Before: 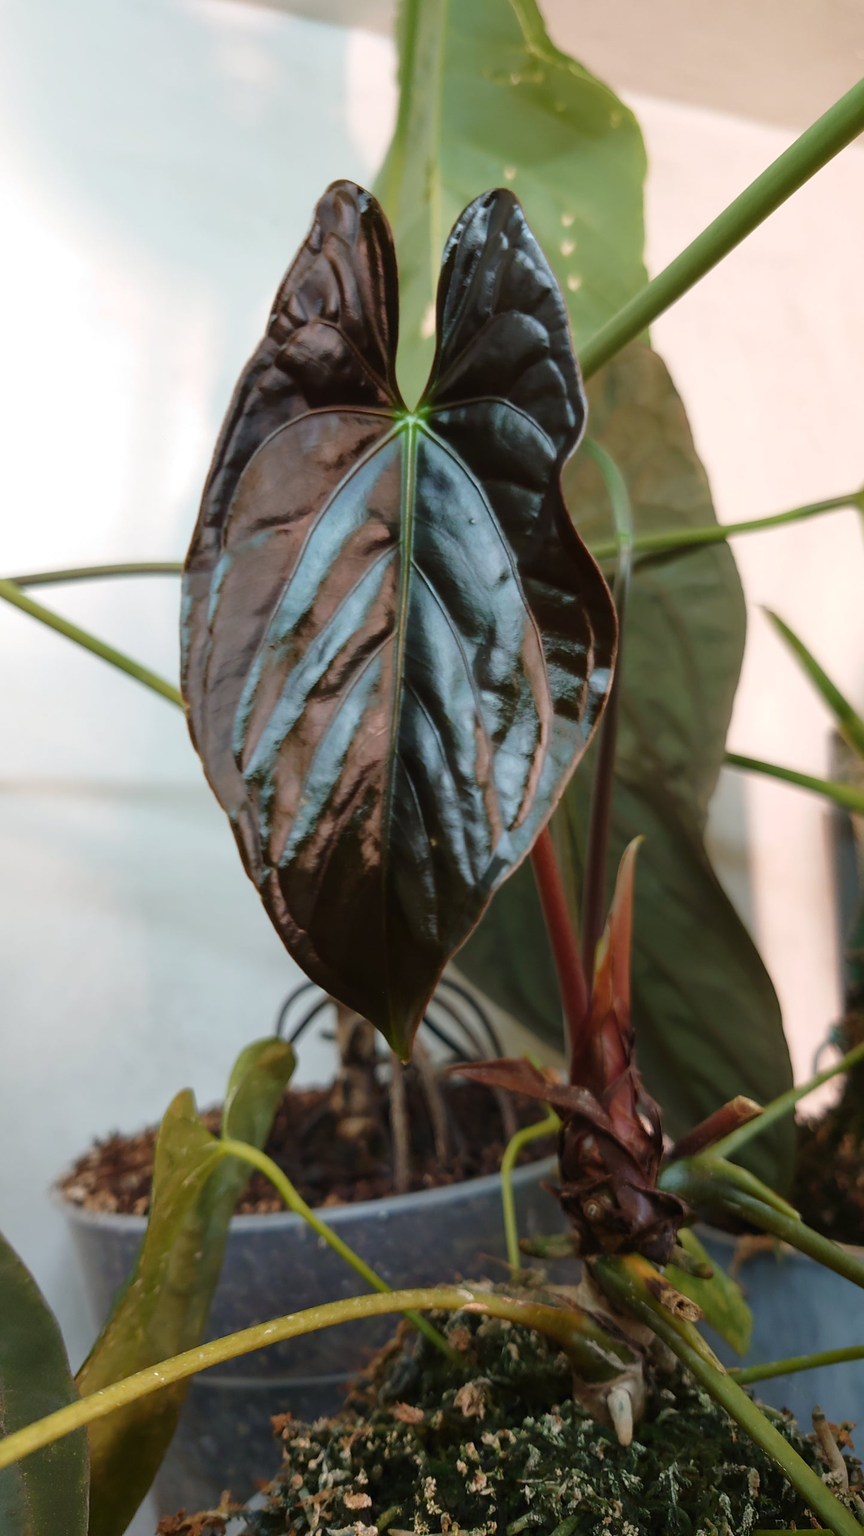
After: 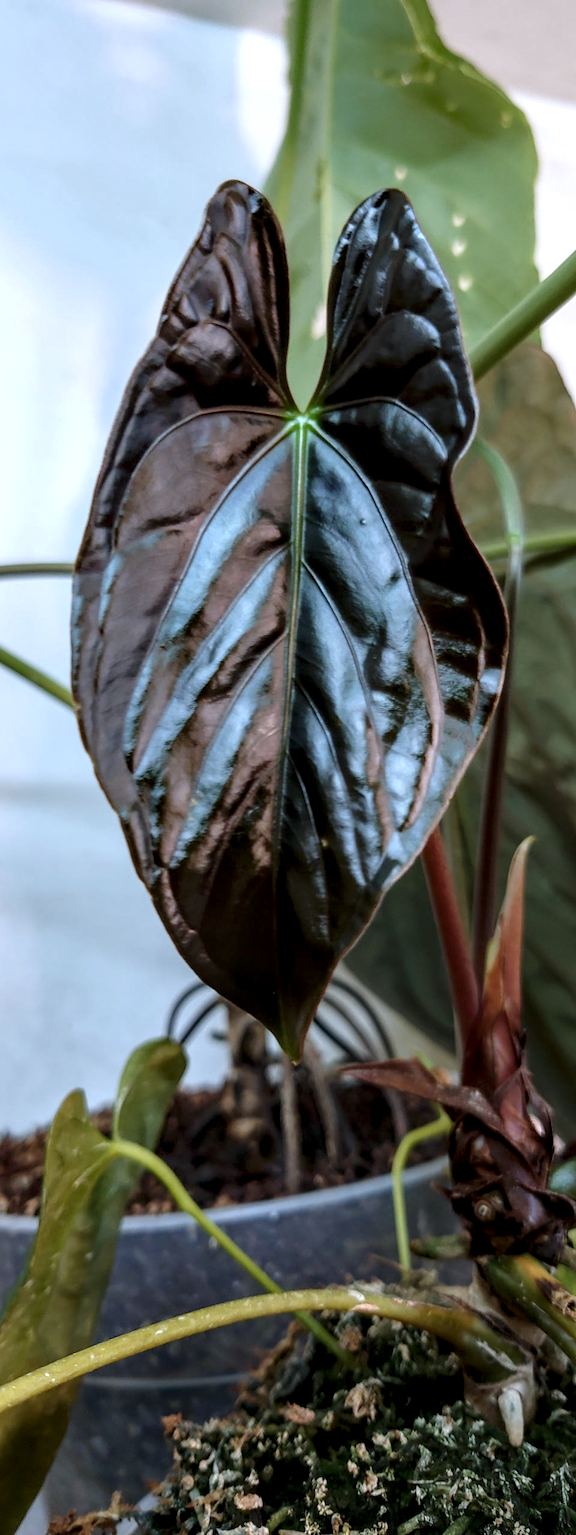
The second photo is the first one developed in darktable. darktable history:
white balance: red 0.926, green 1.003, blue 1.133
crop and rotate: left 12.673%, right 20.66%
local contrast: detail 160%
